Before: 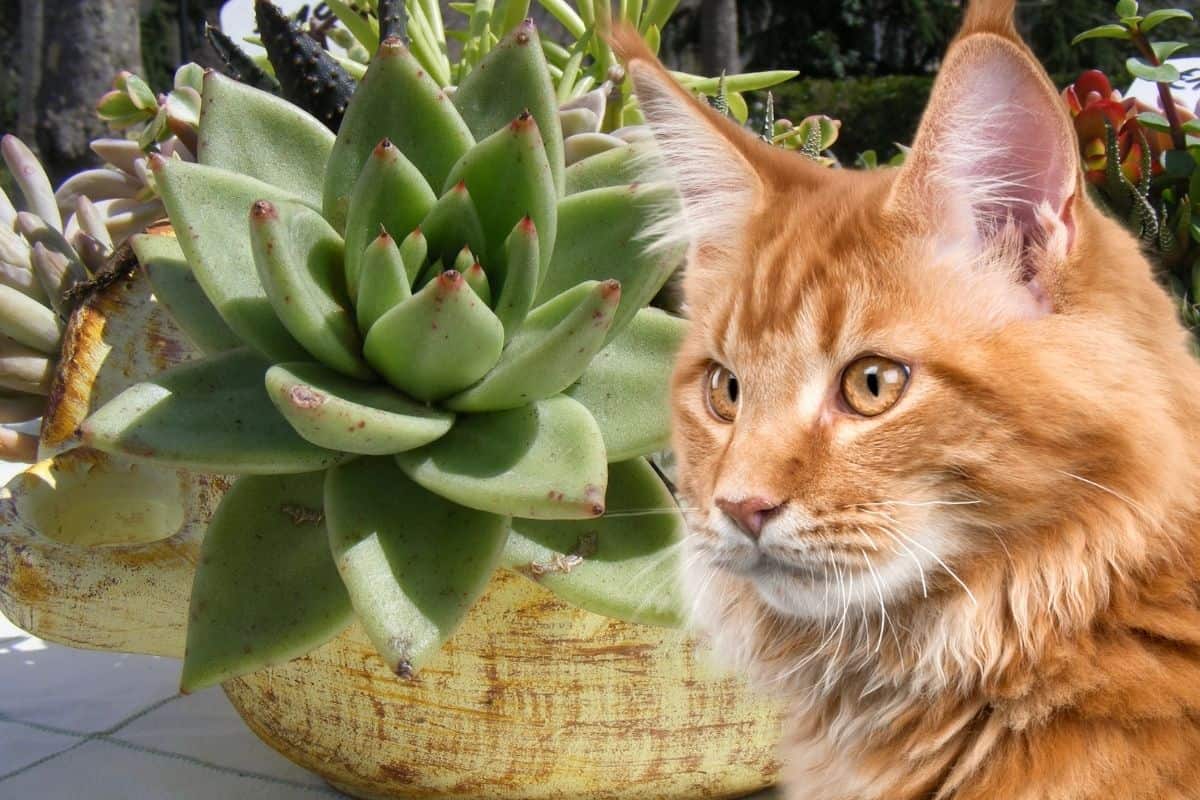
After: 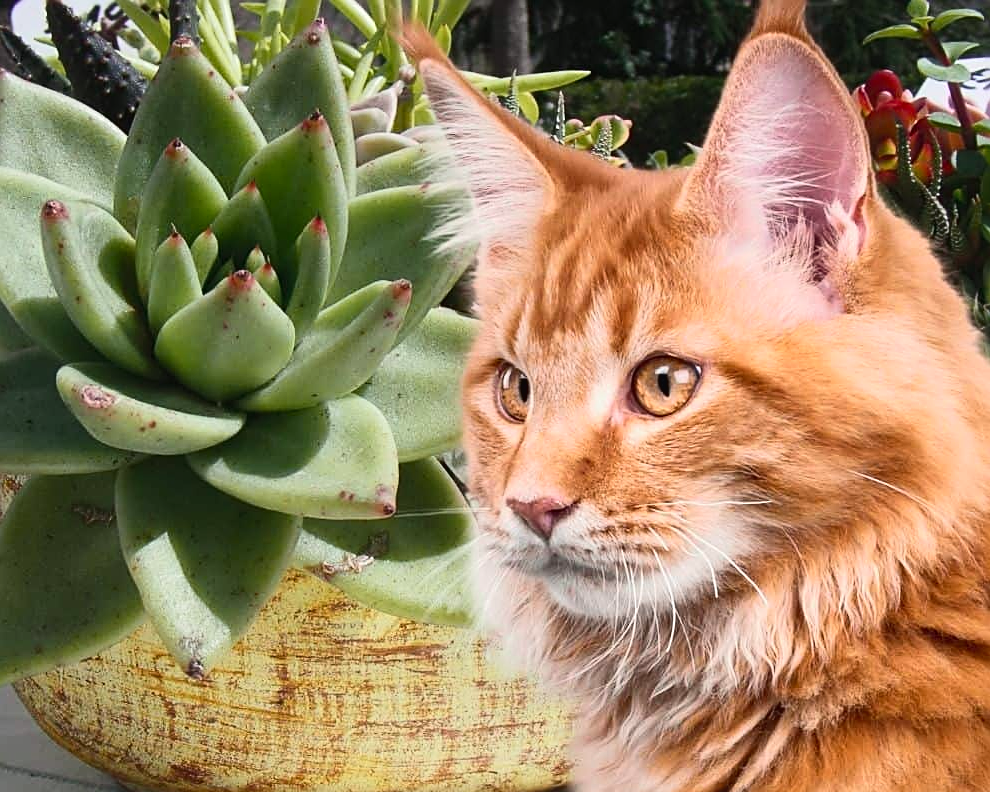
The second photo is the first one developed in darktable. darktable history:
crop: left 17.478%, bottom 0.03%
sharpen: amount 0.598
tone curve: curves: ch0 [(0, 0.023) (0.217, 0.19) (0.754, 0.801) (1, 0.977)]; ch1 [(0, 0) (0.392, 0.398) (0.5, 0.5) (0.521, 0.528) (0.56, 0.577) (1, 1)]; ch2 [(0, 0) (0.5, 0.5) (0.579, 0.561) (0.65, 0.657) (1, 1)], color space Lab, independent channels, preserve colors none
tone equalizer: smoothing diameter 24.8%, edges refinement/feathering 14.36, preserve details guided filter
